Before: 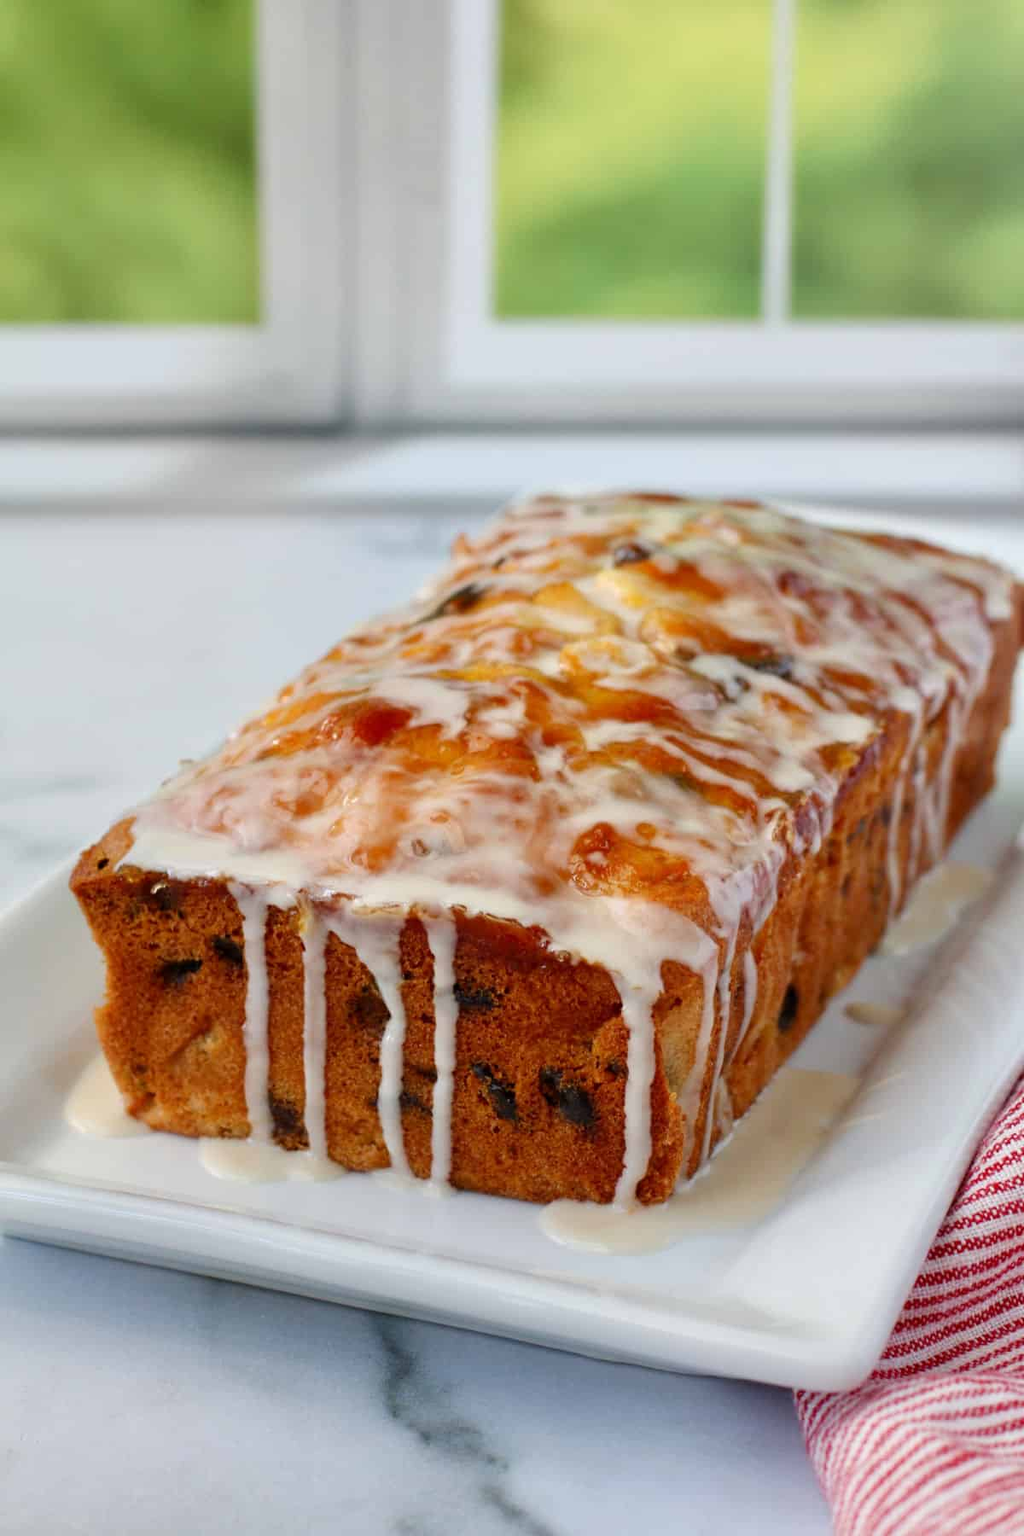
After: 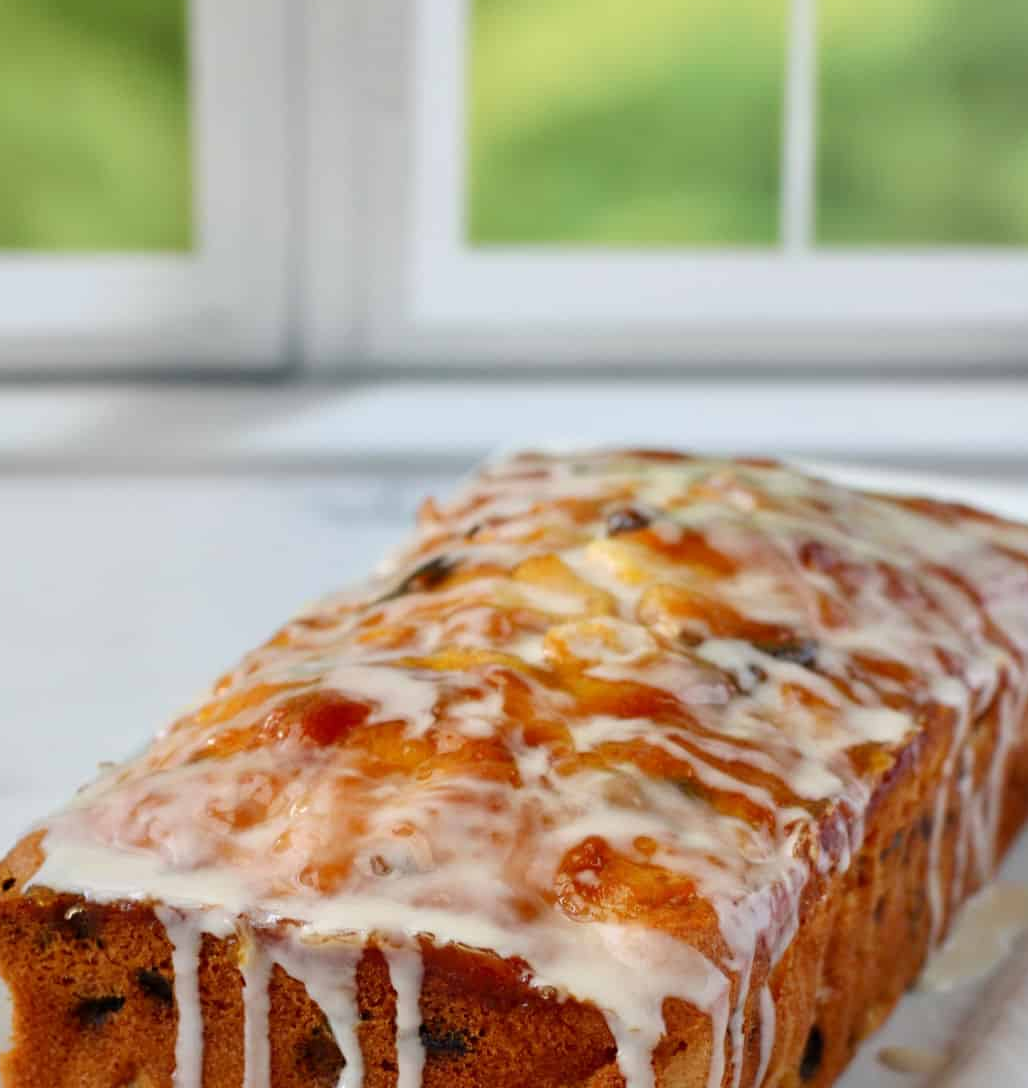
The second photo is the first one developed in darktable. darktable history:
crop and rotate: left 9.362%, top 7.121%, right 4.909%, bottom 32.39%
